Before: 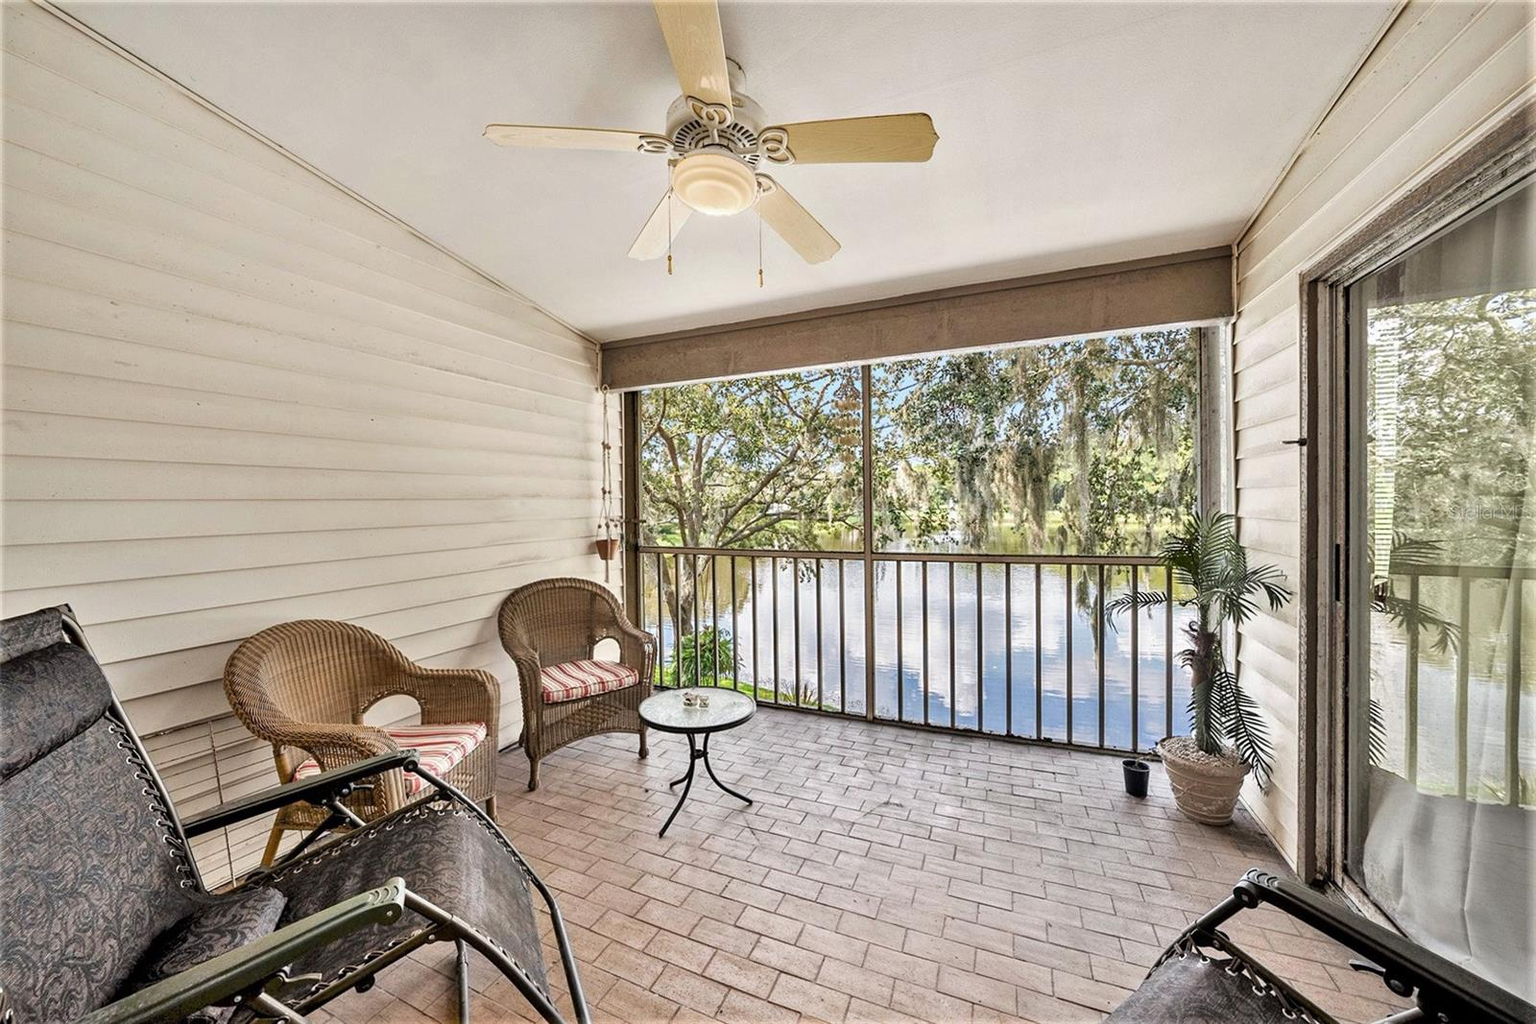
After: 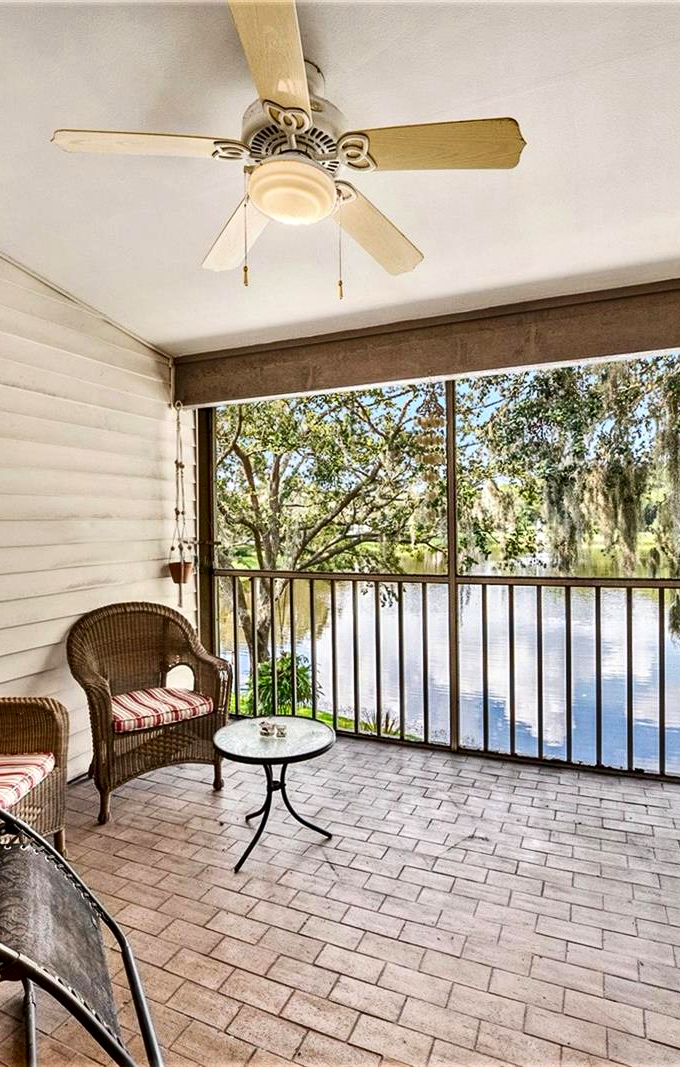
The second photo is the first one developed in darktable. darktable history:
crop: left 28.274%, right 29.176%
local contrast: highlights 104%, shadows 98%, detail 120%, midtone range 0.2
contrast brightness saturation: contrast 0.19, brightness -0.112, saturation 0.212
